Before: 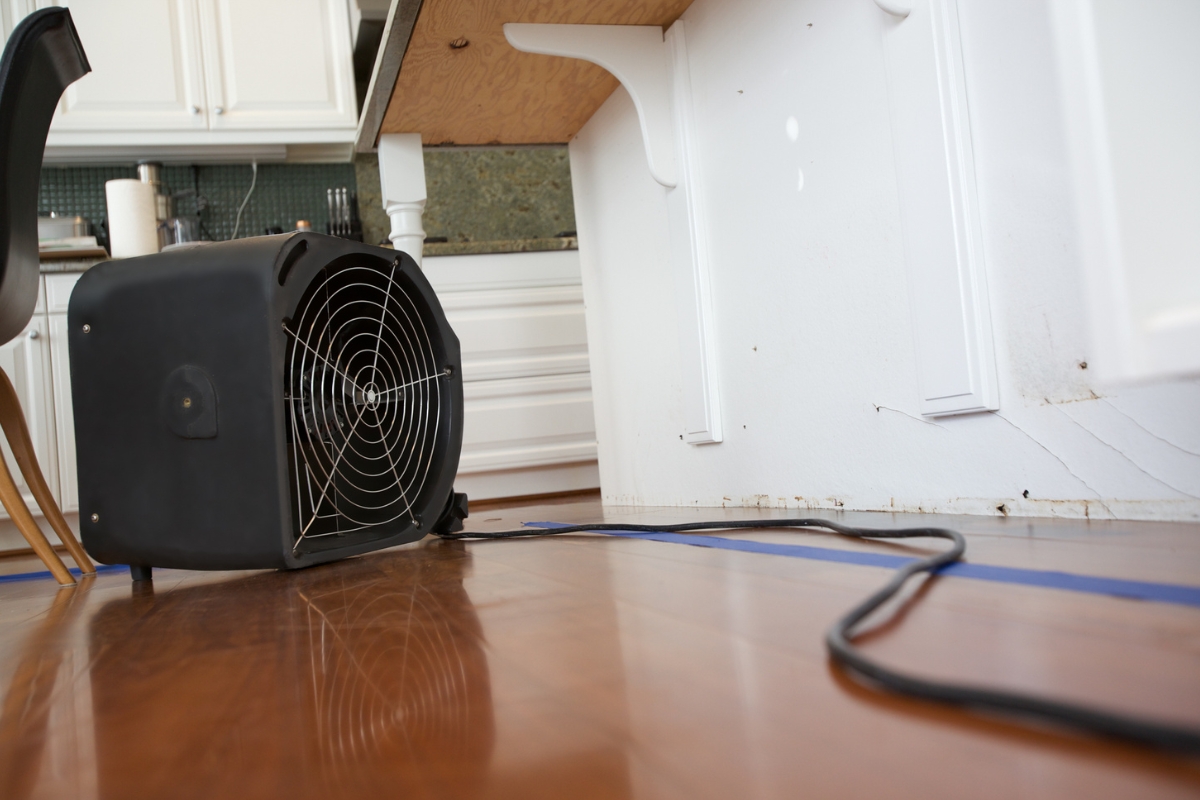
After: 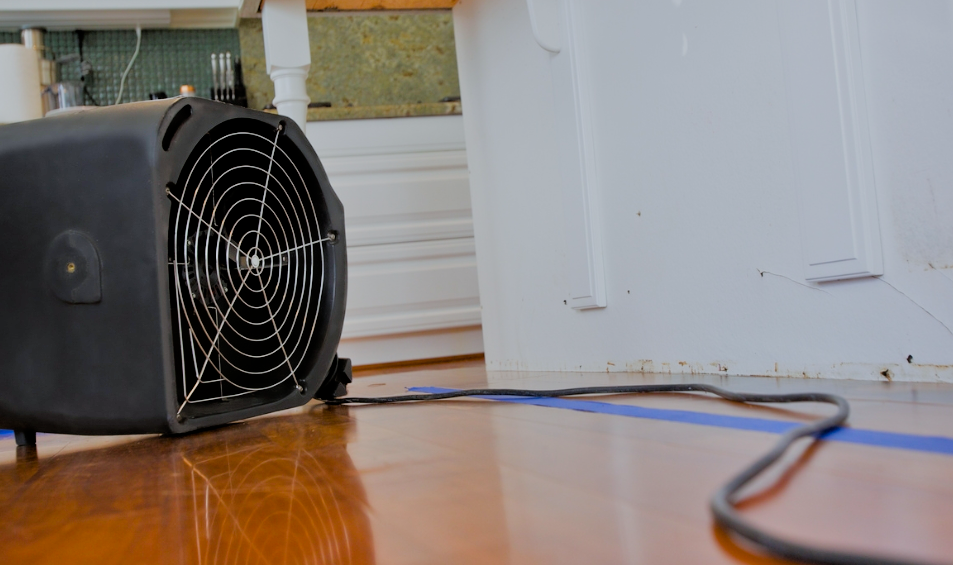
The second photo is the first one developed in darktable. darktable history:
exposure: exposure -0.582 EV, compensate highlight preservation false
tone equalizer: -7 EV 0.15 EV, -6 EV 0.6 EV, -5 EV 1.15 EV, -4 EV 1.33 EV, -3 EV 1.15 EV, -2 EV 0.6 EV, -1 EV 0.15 EV, mask exposure compensation -0.5 EV
white balance: red 0.98, blue 1.034
color balance rgb: linear chroma grading › global chroma 15%, perceptual saturation grading › global saturation 30%
filmic rgb: middle gray luminance 18.42%, black relative exposure -11.25 EV, white relative exposure 3.75 EV, threshold 6 EV, target black luminance 0%, hardness 5.87, latitude 57.4%, contrast 0.963, shadows ↔ highlights balance 49.98%, add noise in highlights 0, preserve chrominance luminance Y, color science v3 (2019), use custom middle-gray values true, iterations of high-quality reconstruction 0, contrast in highlights soft, enable highlight reconstruction true
crop: left 9.712%, top 16.928%, right 10.845%, bottom 12.332%
